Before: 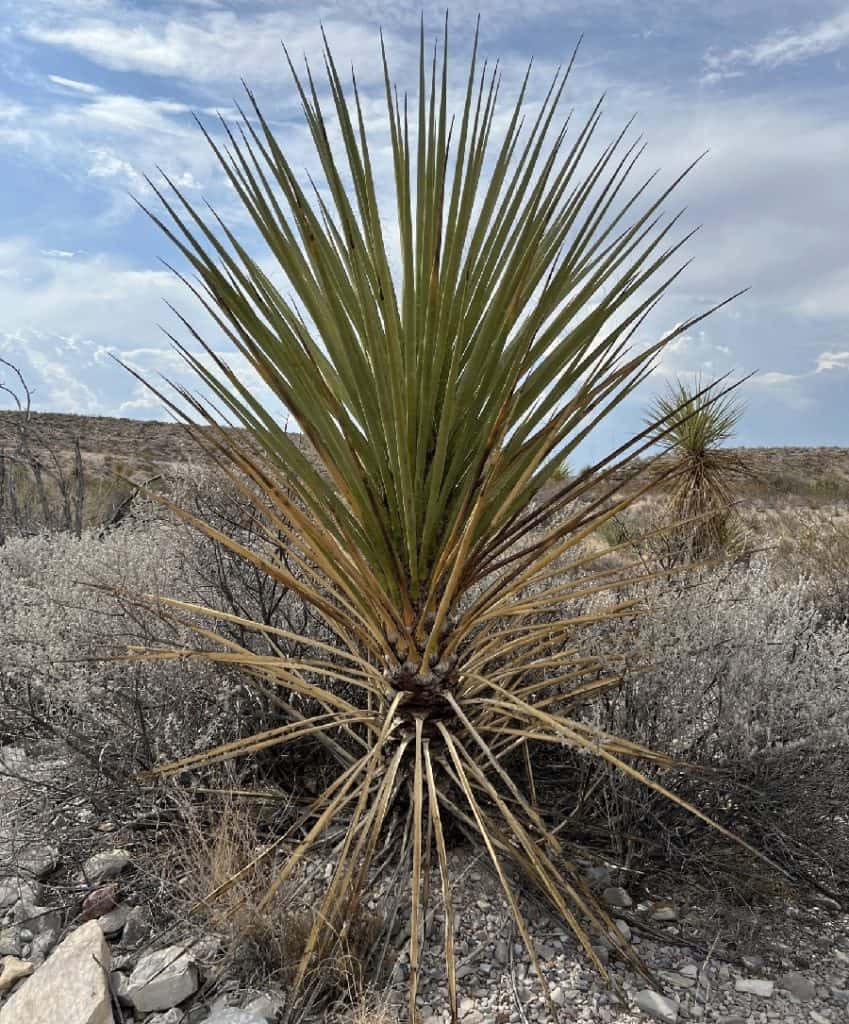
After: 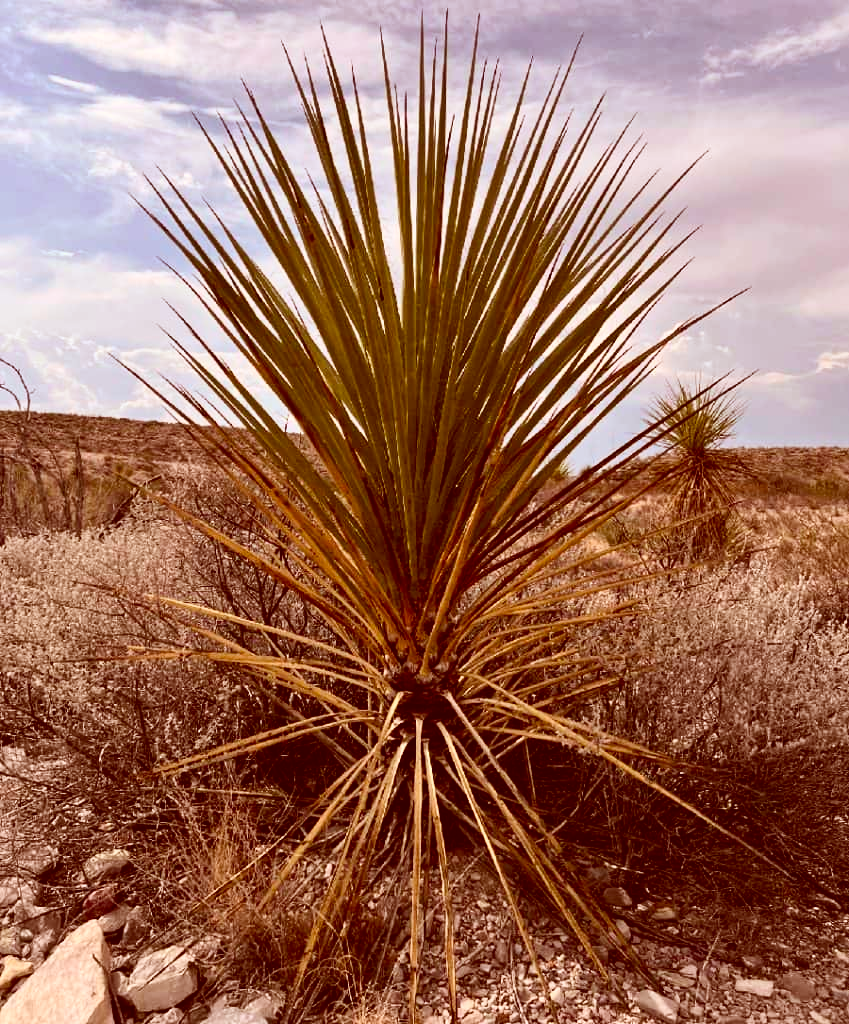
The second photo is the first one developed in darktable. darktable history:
color balance rgb: perceptual saturation grading › global saturation 30%, global vibrance 20%
contrast brightness saturation: contrast 0.22
color correction: highlights a* 9.03, highlights b* 8.71, shadows a* 40, shadows b* 40, saturation 0.8
